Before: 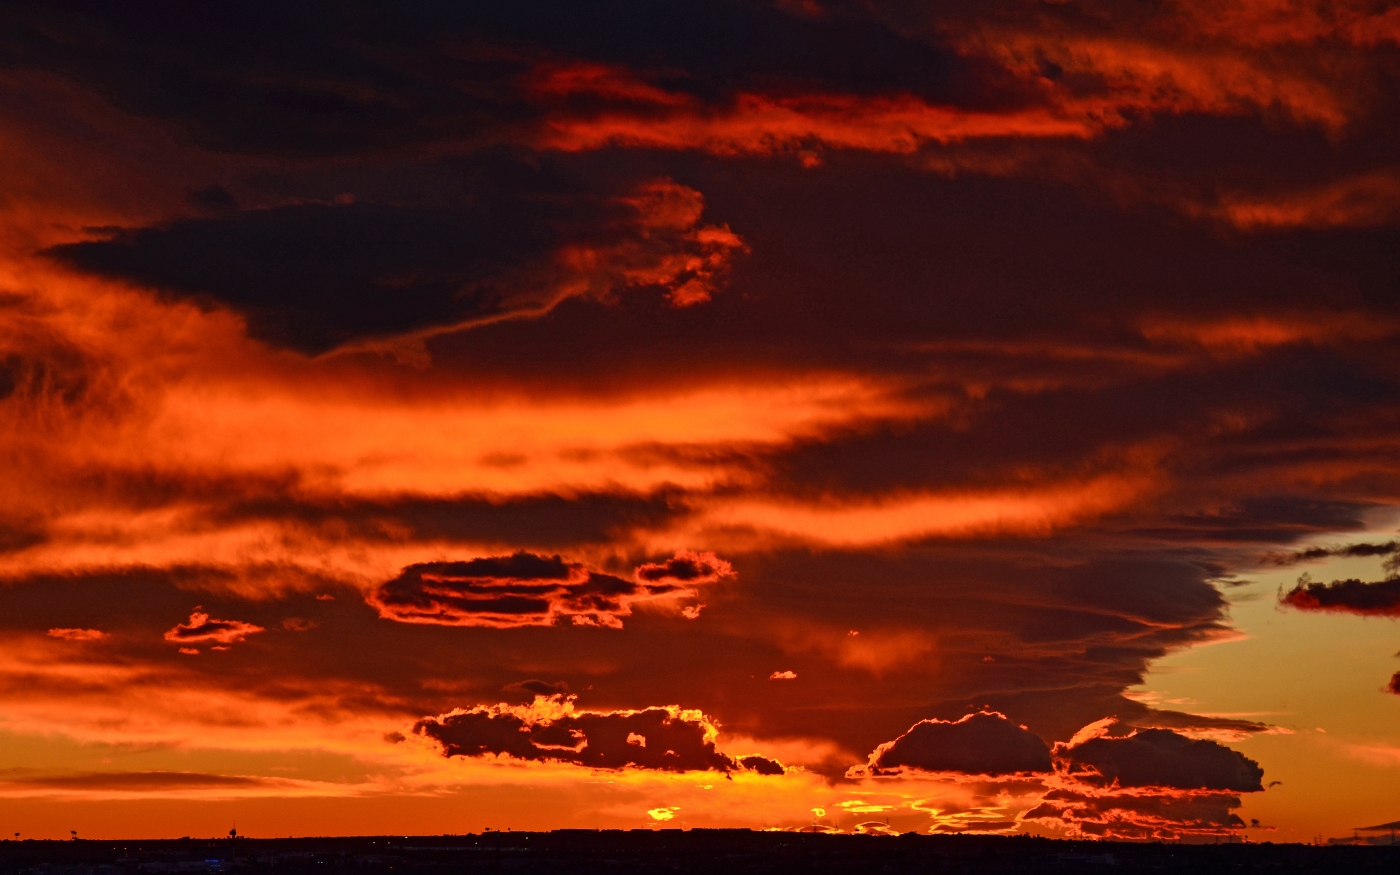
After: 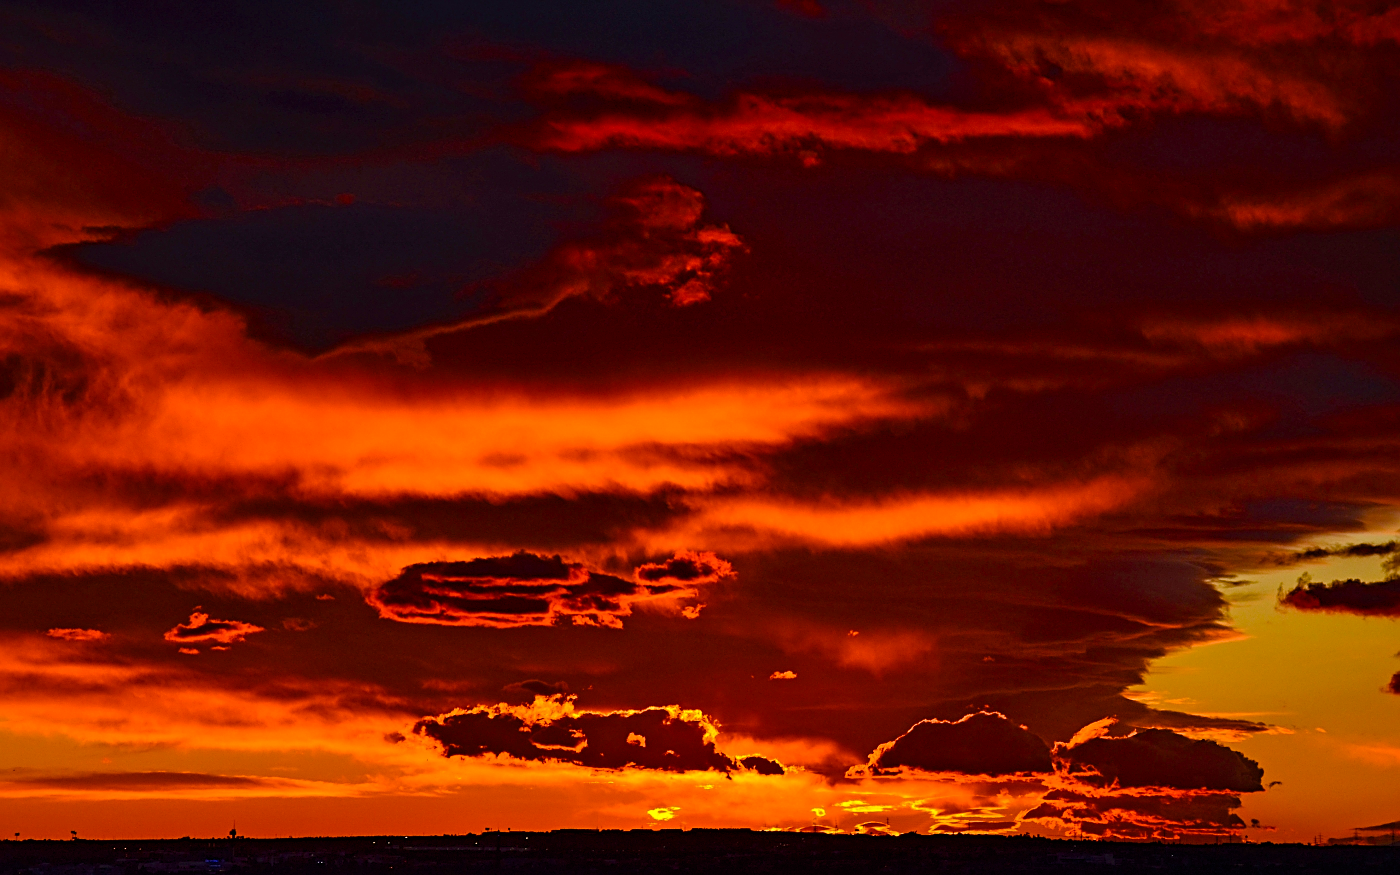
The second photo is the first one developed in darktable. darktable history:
sharpen: on, module defaults
color correction: highlights a* 3.76, highlights b* 5.09
color balance rgb: linear chroma grading › global chroma -1.268%, perceptual saturation grading › global saturation 34.884%, perceptual saturation grading › highlights -25.016%, perceptual saturation grading › shadows 49.321%, global vibrance 20%
